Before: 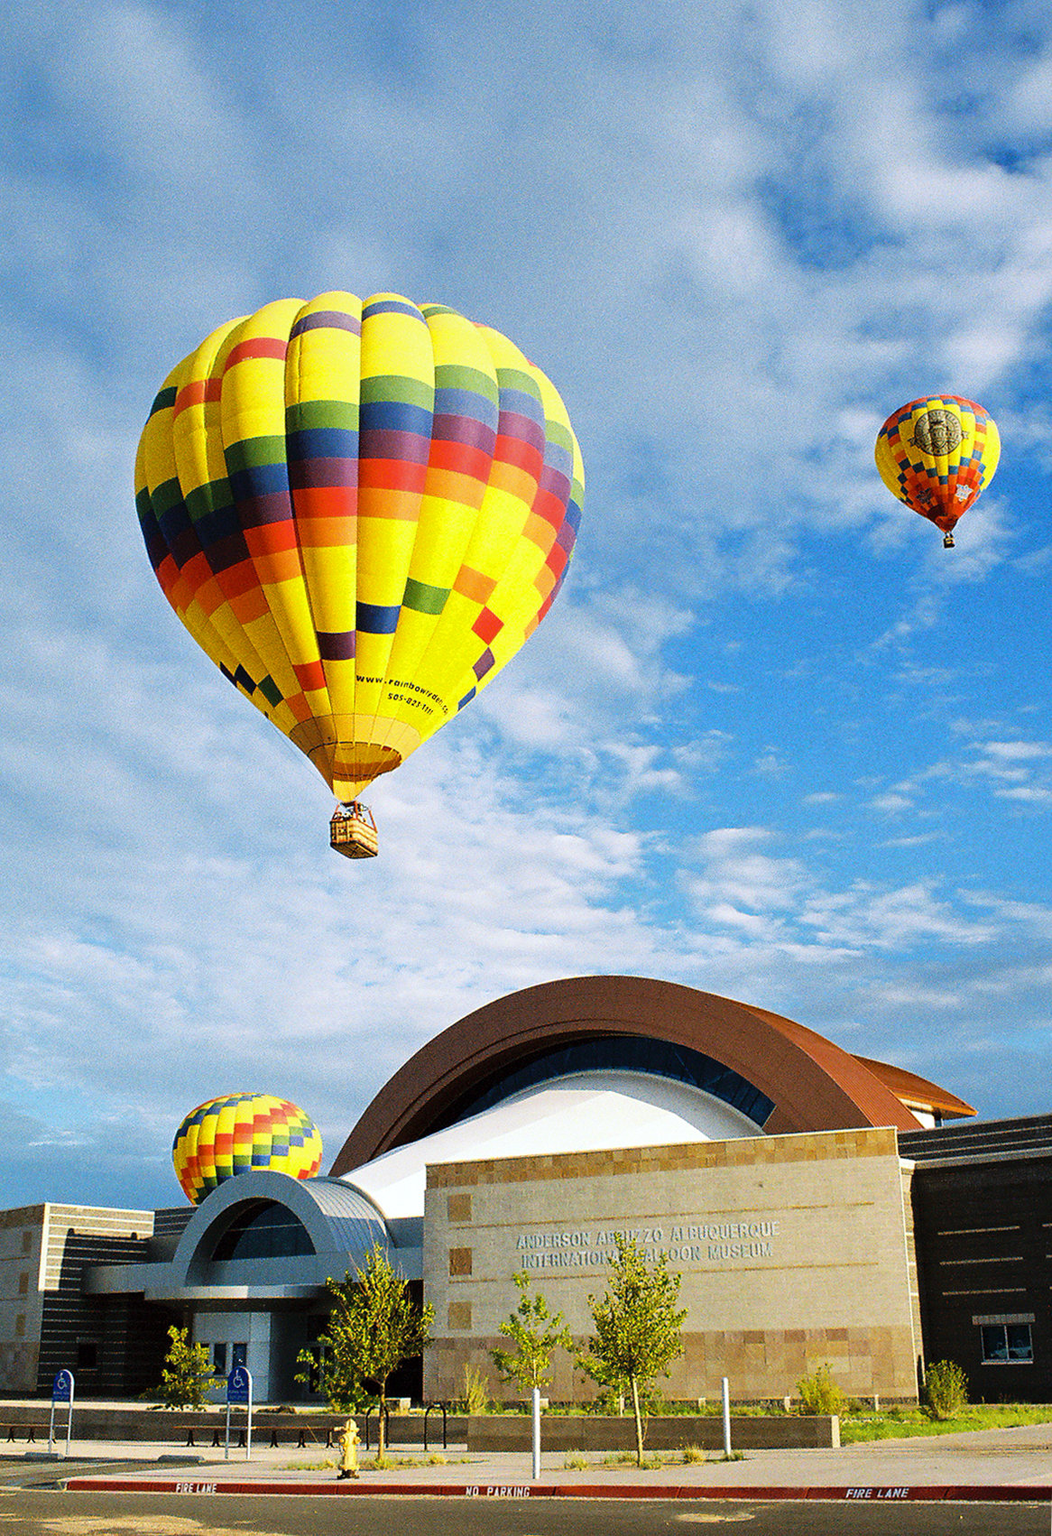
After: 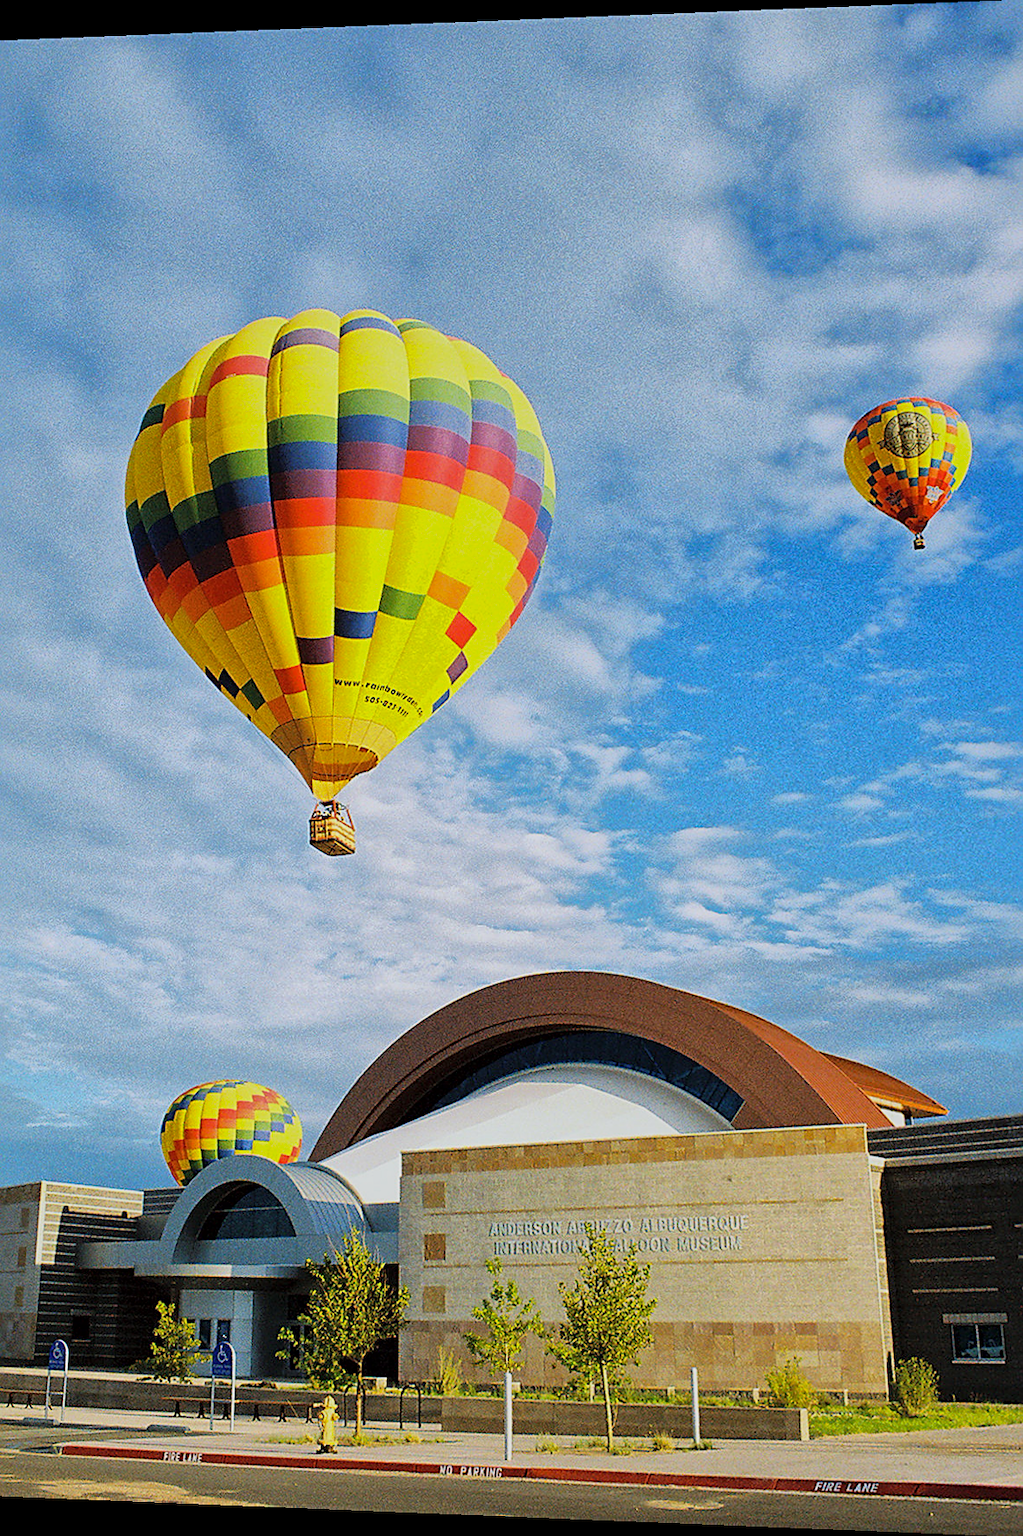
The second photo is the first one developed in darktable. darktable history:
global tonemap: drago (1, 100), detail 1
rotate and perspective: lens shift (horizontal) -0.055, automatic cropping off
sharpen: on, module defaults
